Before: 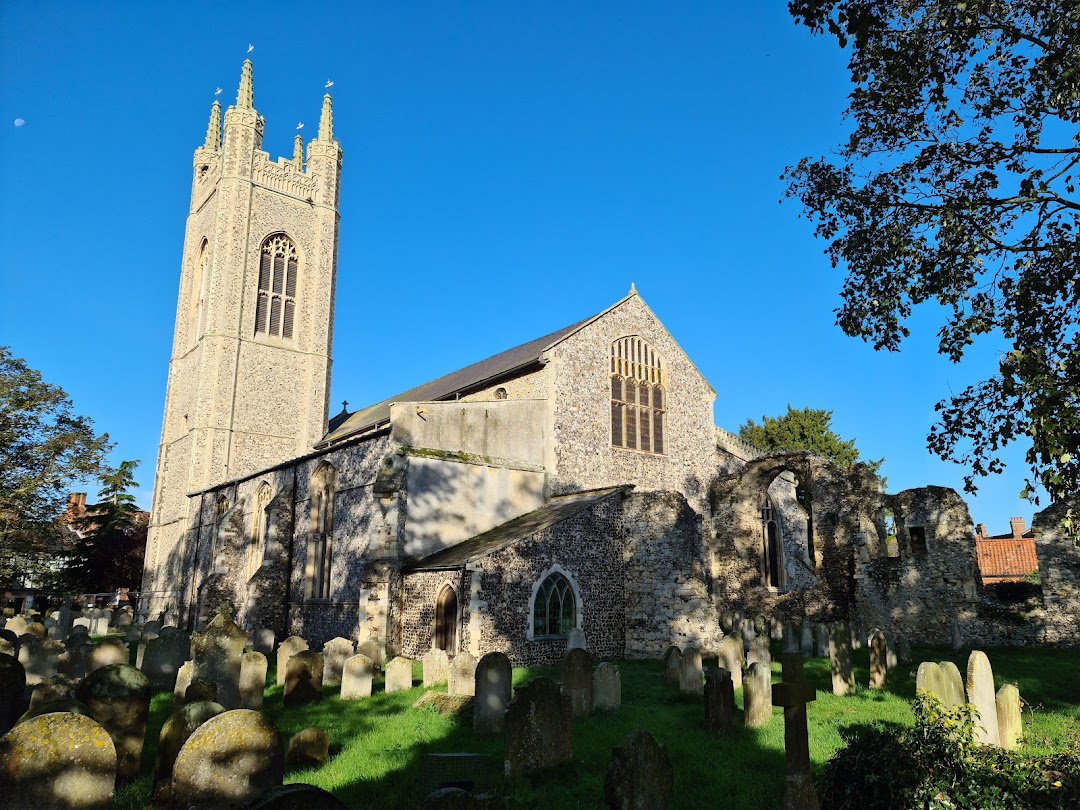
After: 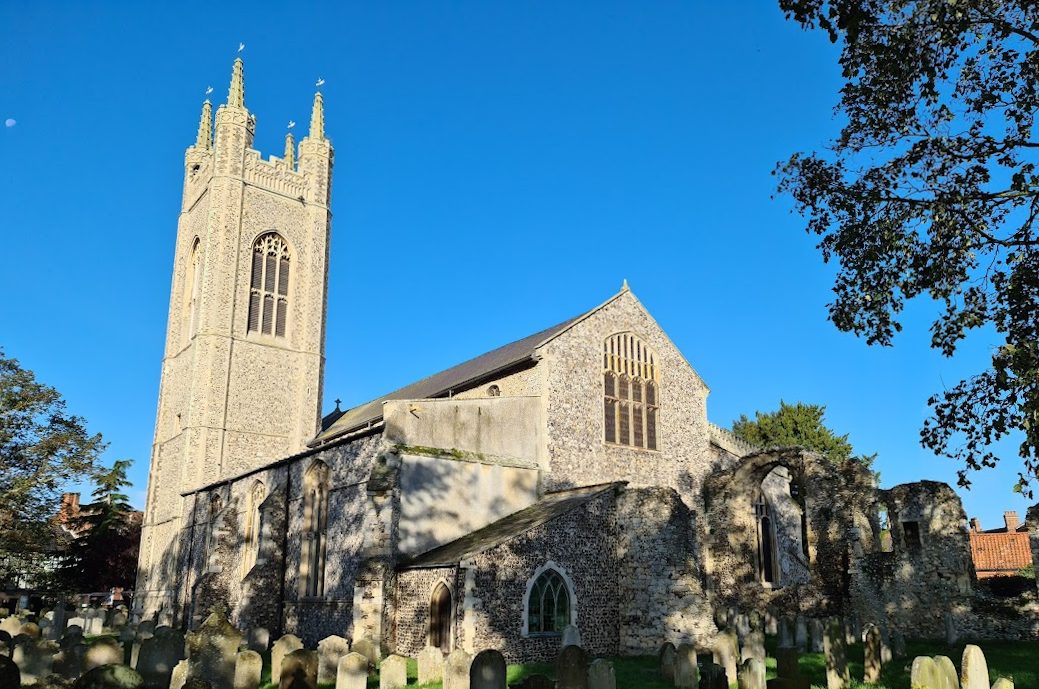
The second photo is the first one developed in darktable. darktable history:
crop and rotate: angle 0.362°, left 0.285%, right 2.672%, bottom 14.181%
